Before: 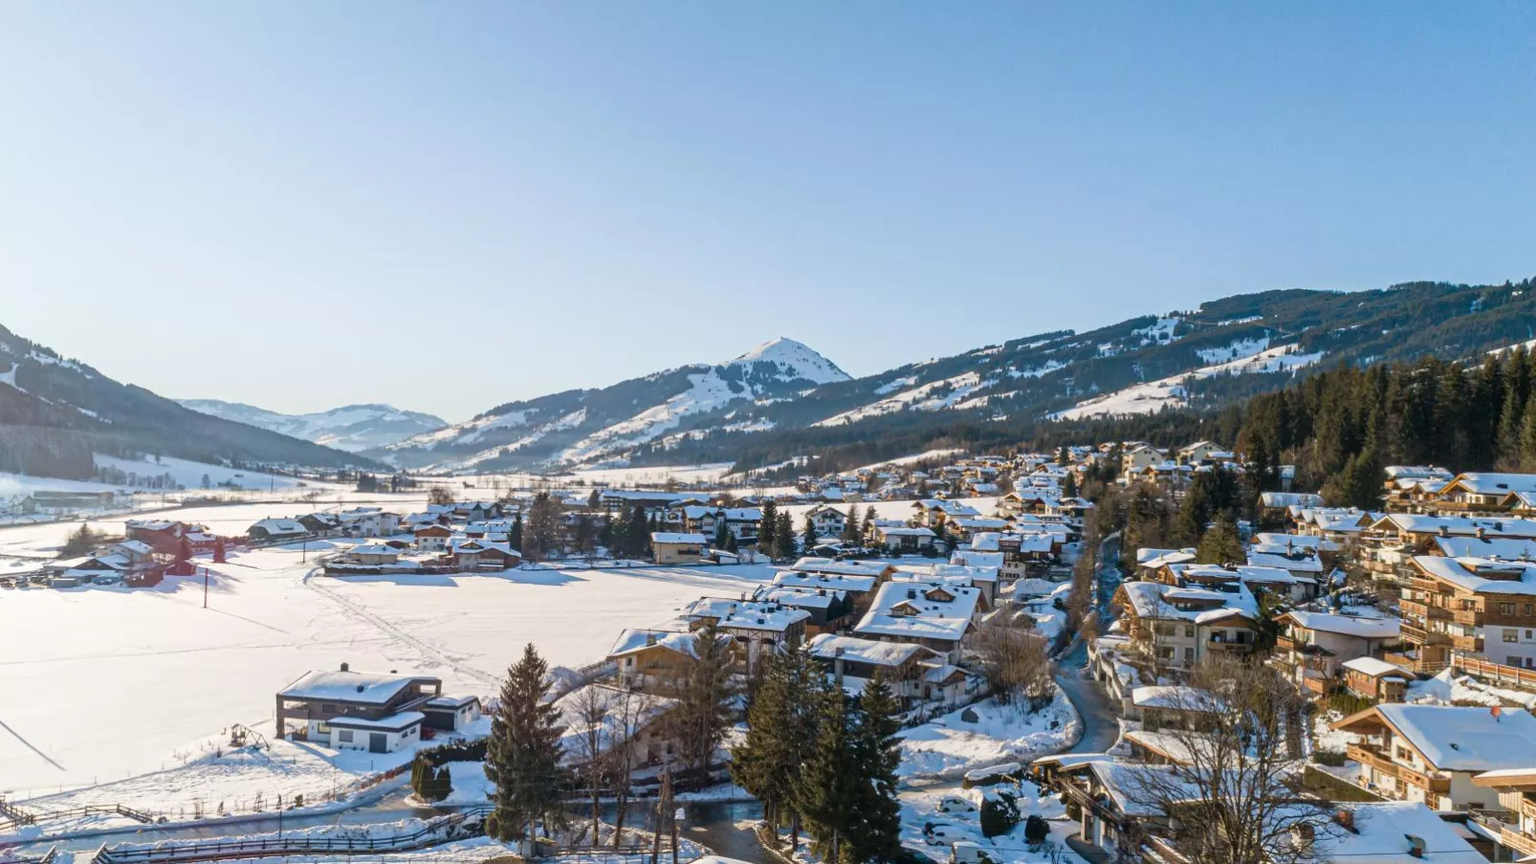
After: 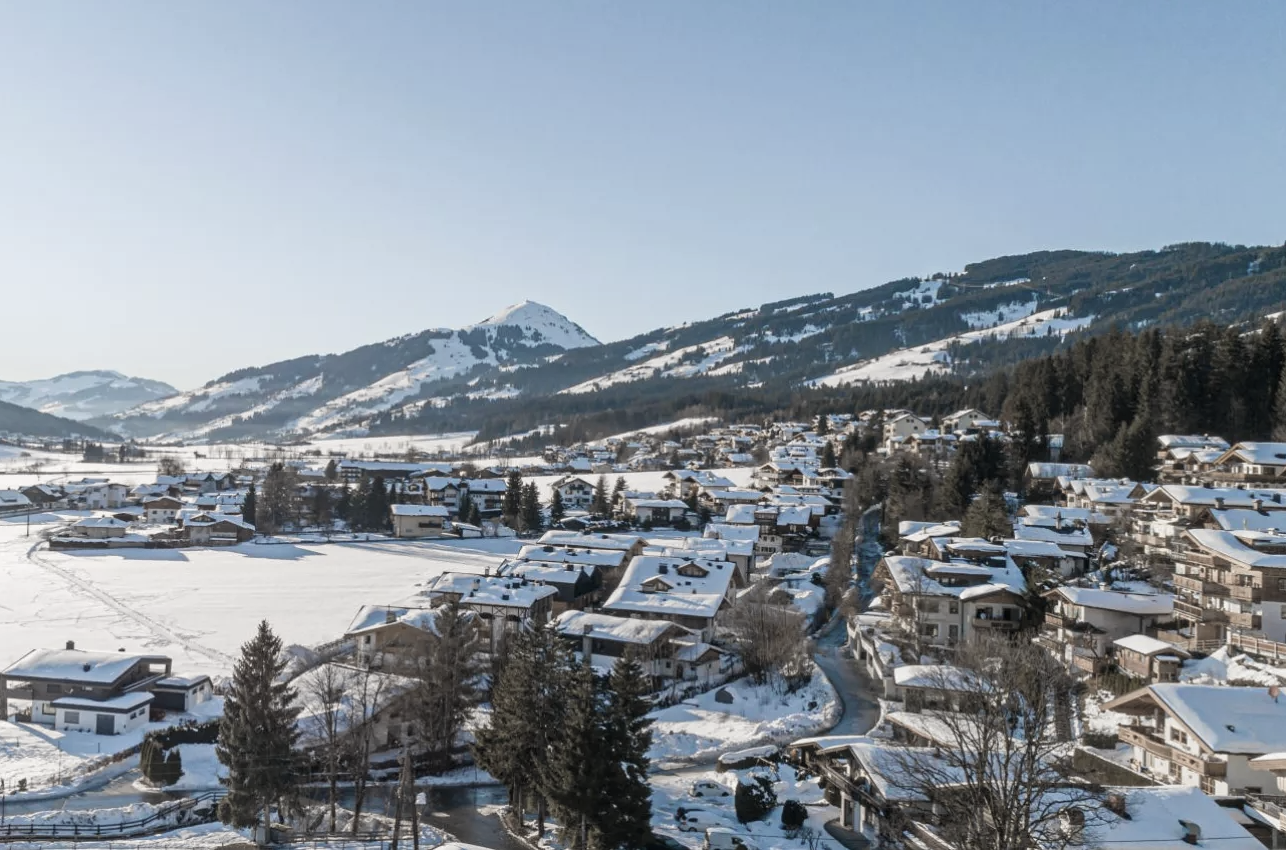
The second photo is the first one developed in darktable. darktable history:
color zones: curves: ch1 [(0.238, 0.163) (0.476, 0.2) (0.733, 0.322) (0.848, 0.134)]
crop and rotate: left 18.115%, top 5.76%, right 1.75%
